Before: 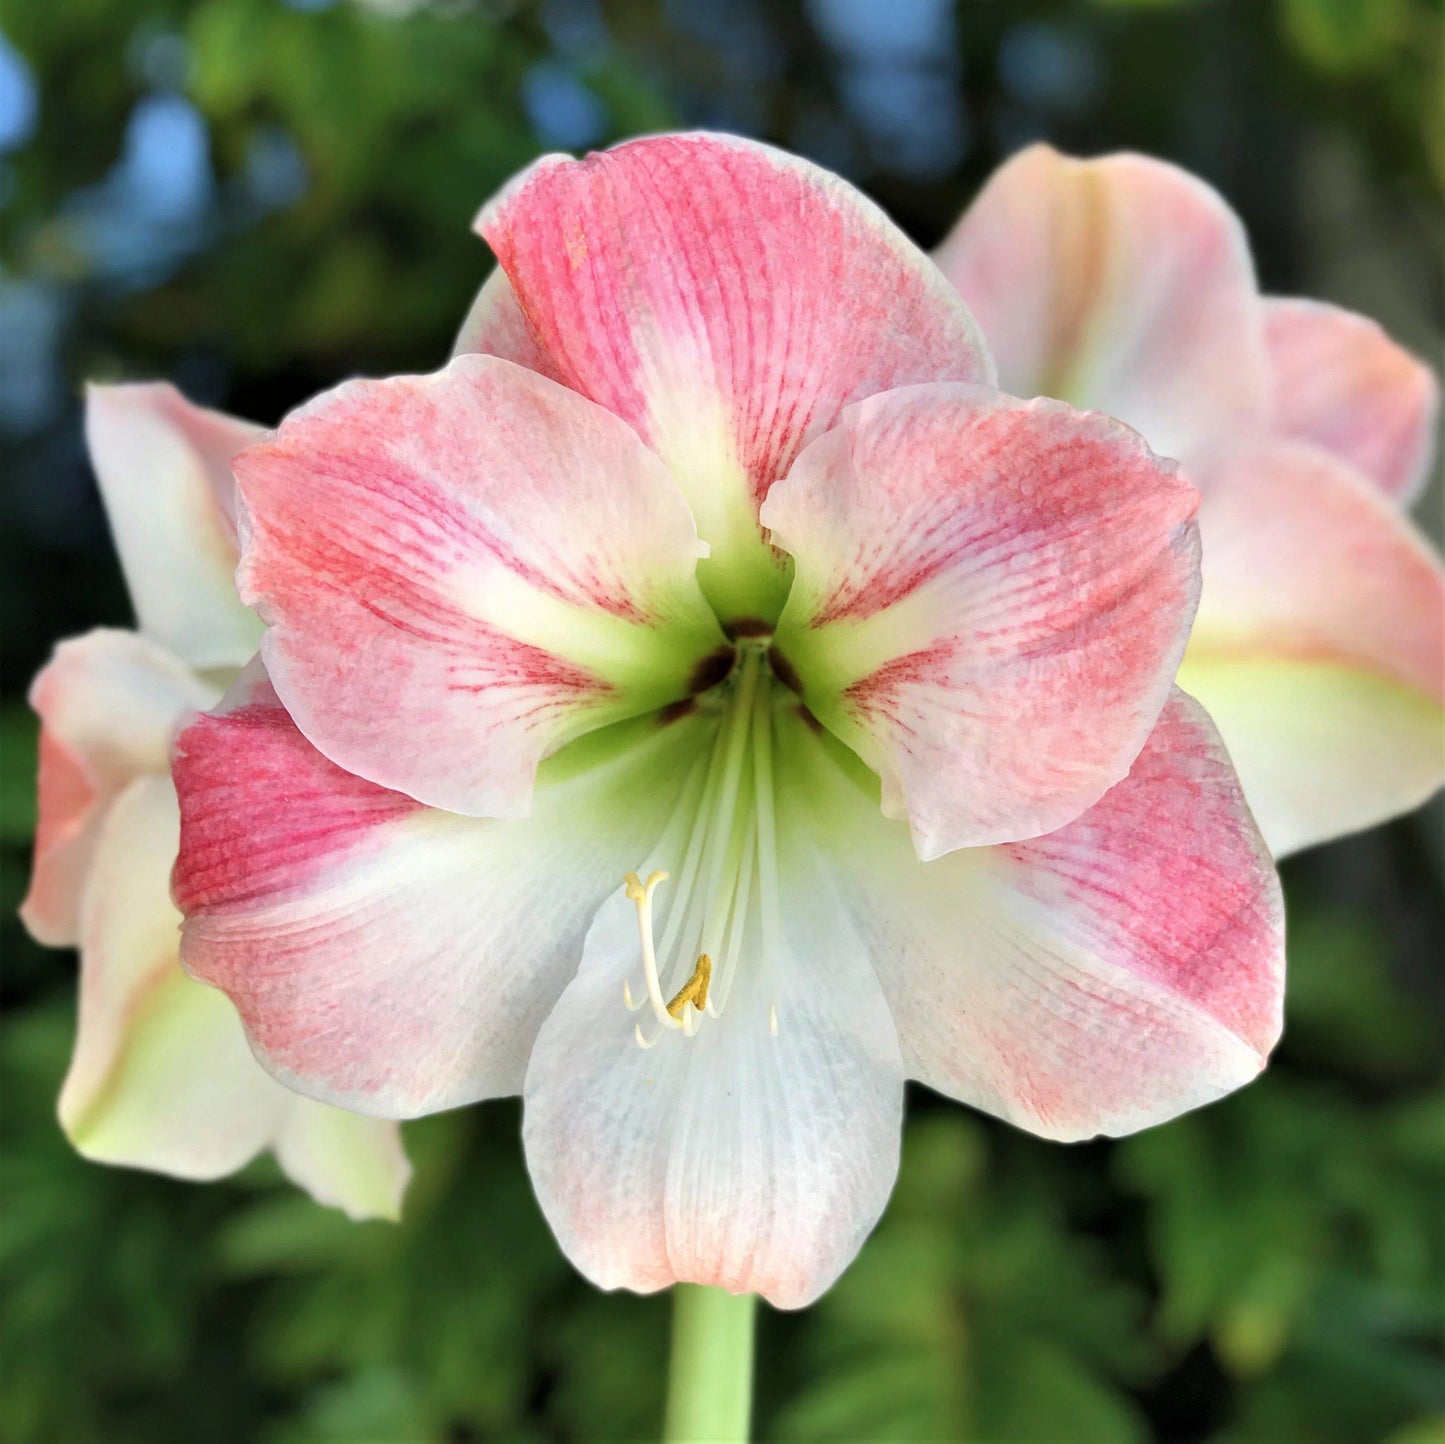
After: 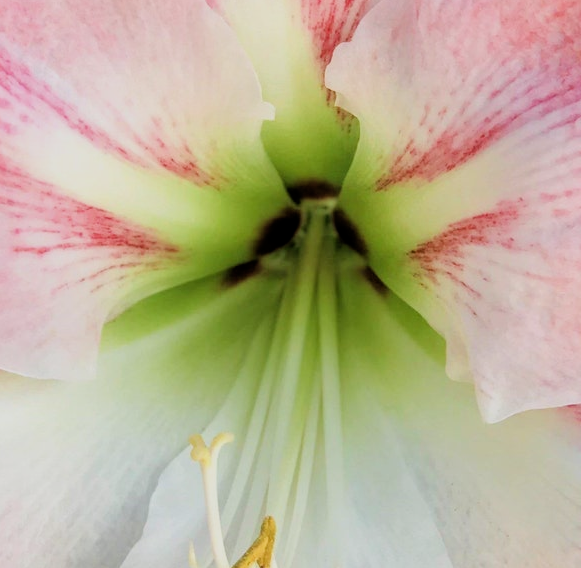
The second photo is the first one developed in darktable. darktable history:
filmic rgb: black relative exposure -7.72 EV, white relative exposure 4.42 EV, target black luminance 0%, hardness 3.76, latitude 50.8%, contrast 1.062, highlights saturation mix 9.37%, shadows ↔ highlights balance -0.226%
crop: left 30.107%, top 30.349%, right 29.671%, bottom 30.288%
